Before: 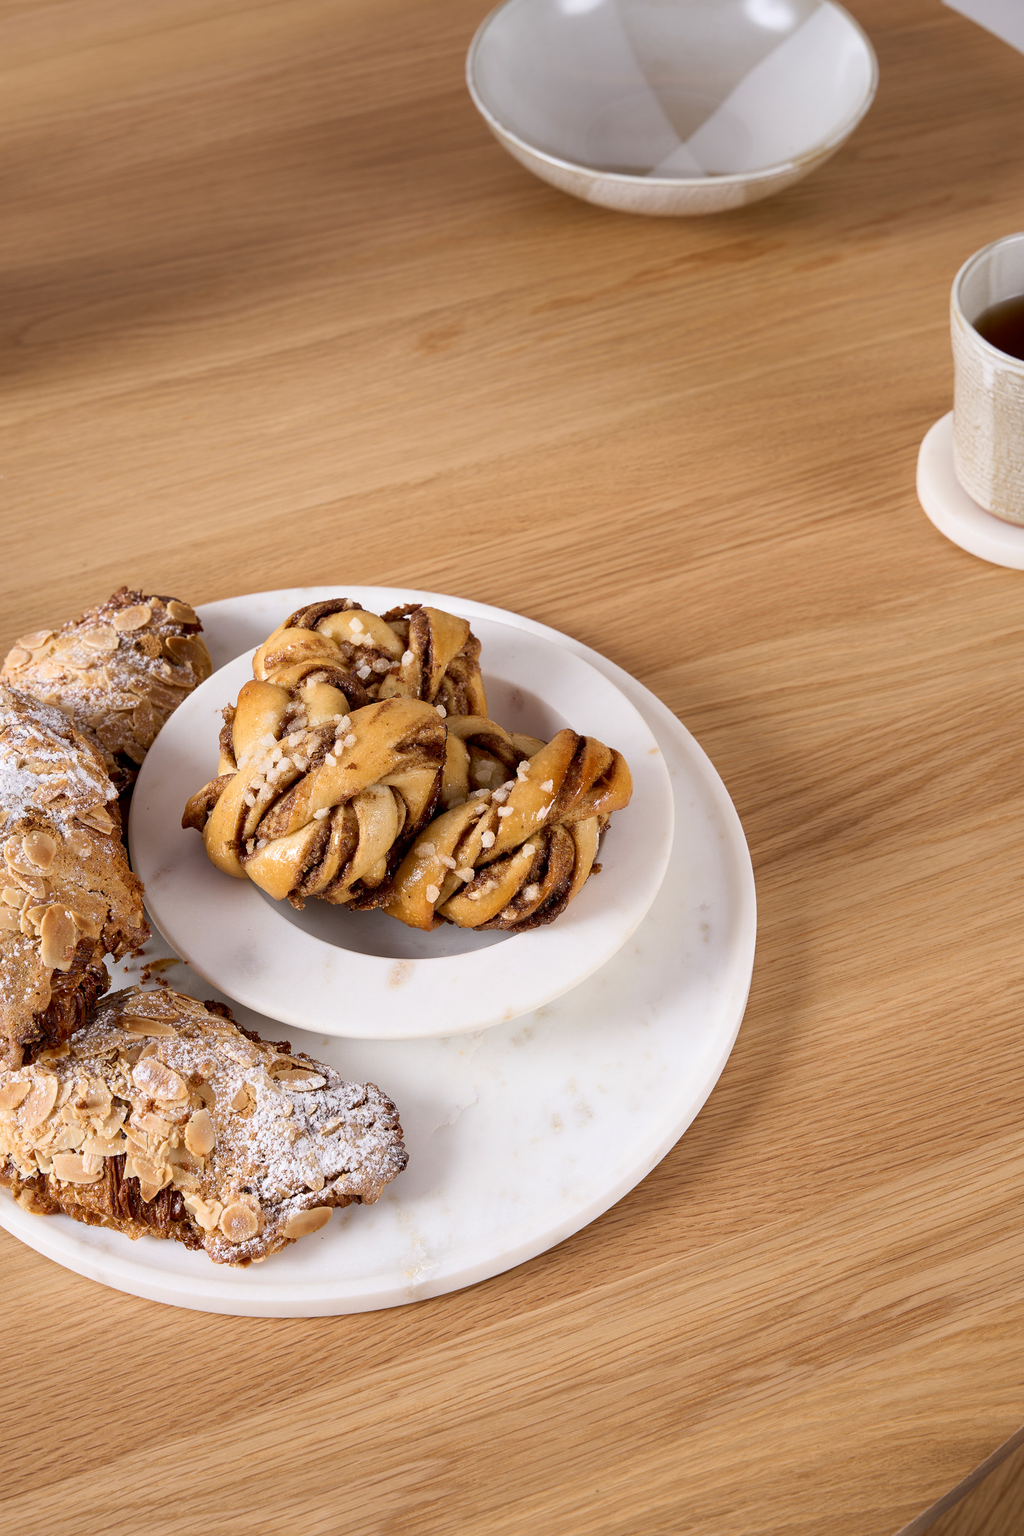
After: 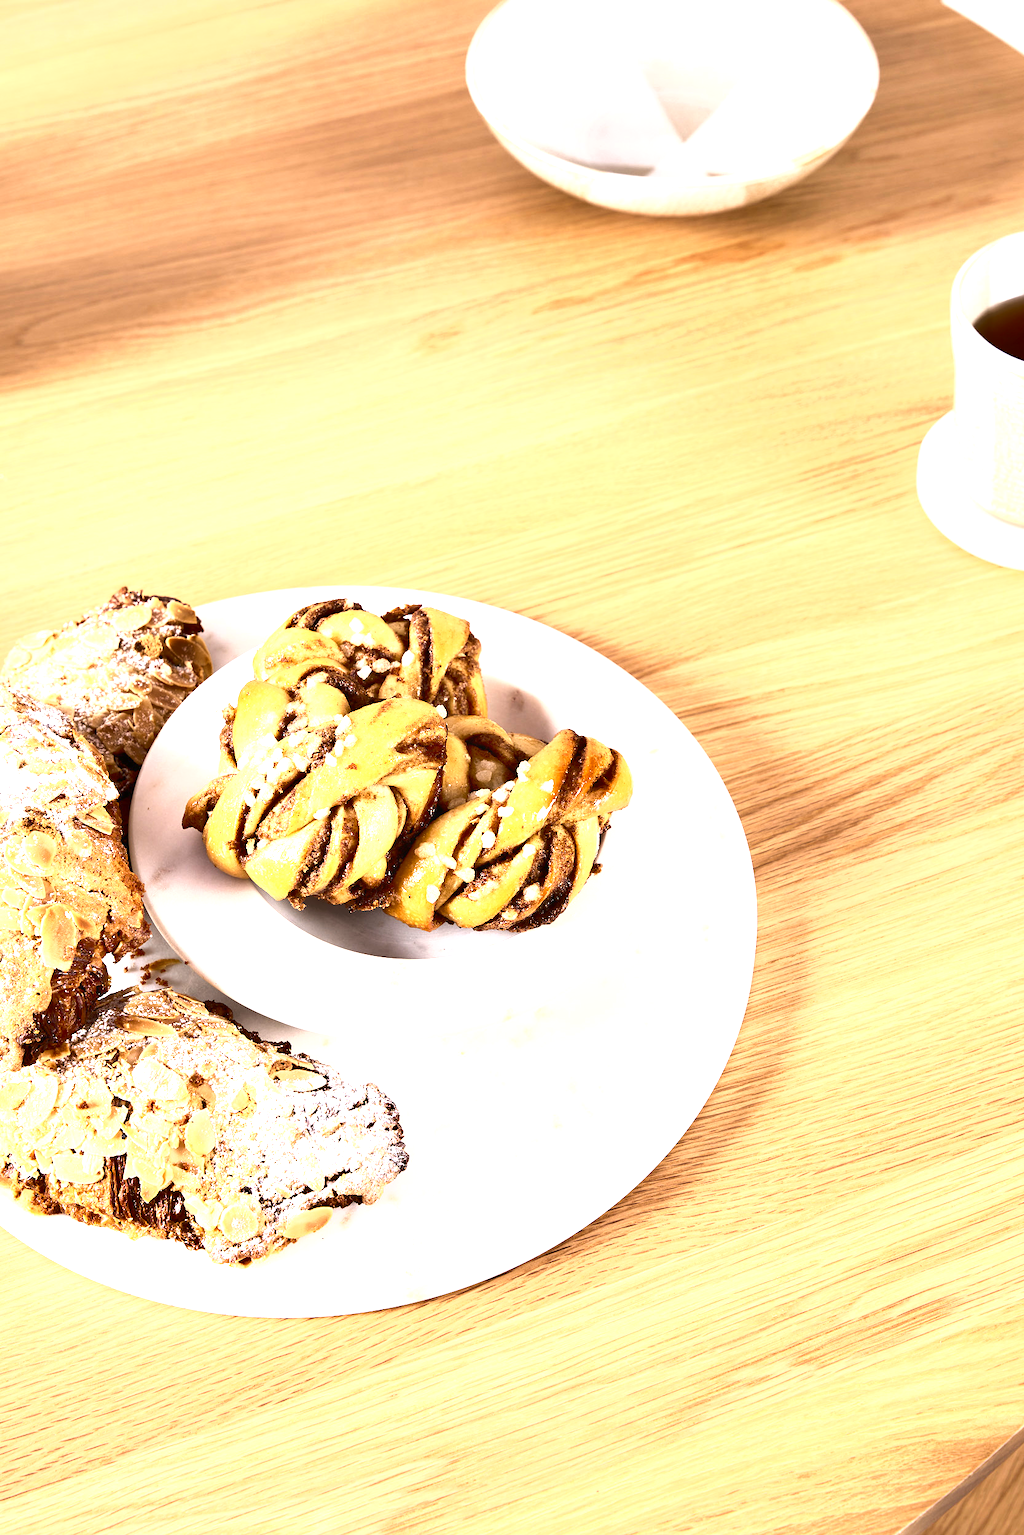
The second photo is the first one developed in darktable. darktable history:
contrast equalizer: octaves 7, y [[0.6 ×6], [0.55 ×6], [0 ×6], [0 ×6], [0 ×6]], mix -0.2
shadows and highlights: shadows -88.03, highlights -35.45, shadows color adjustment 99.15%, highlights color adjustment 0%, soften with gaussian
exposure: exposure 2 EV, compensate highlight preservation false
